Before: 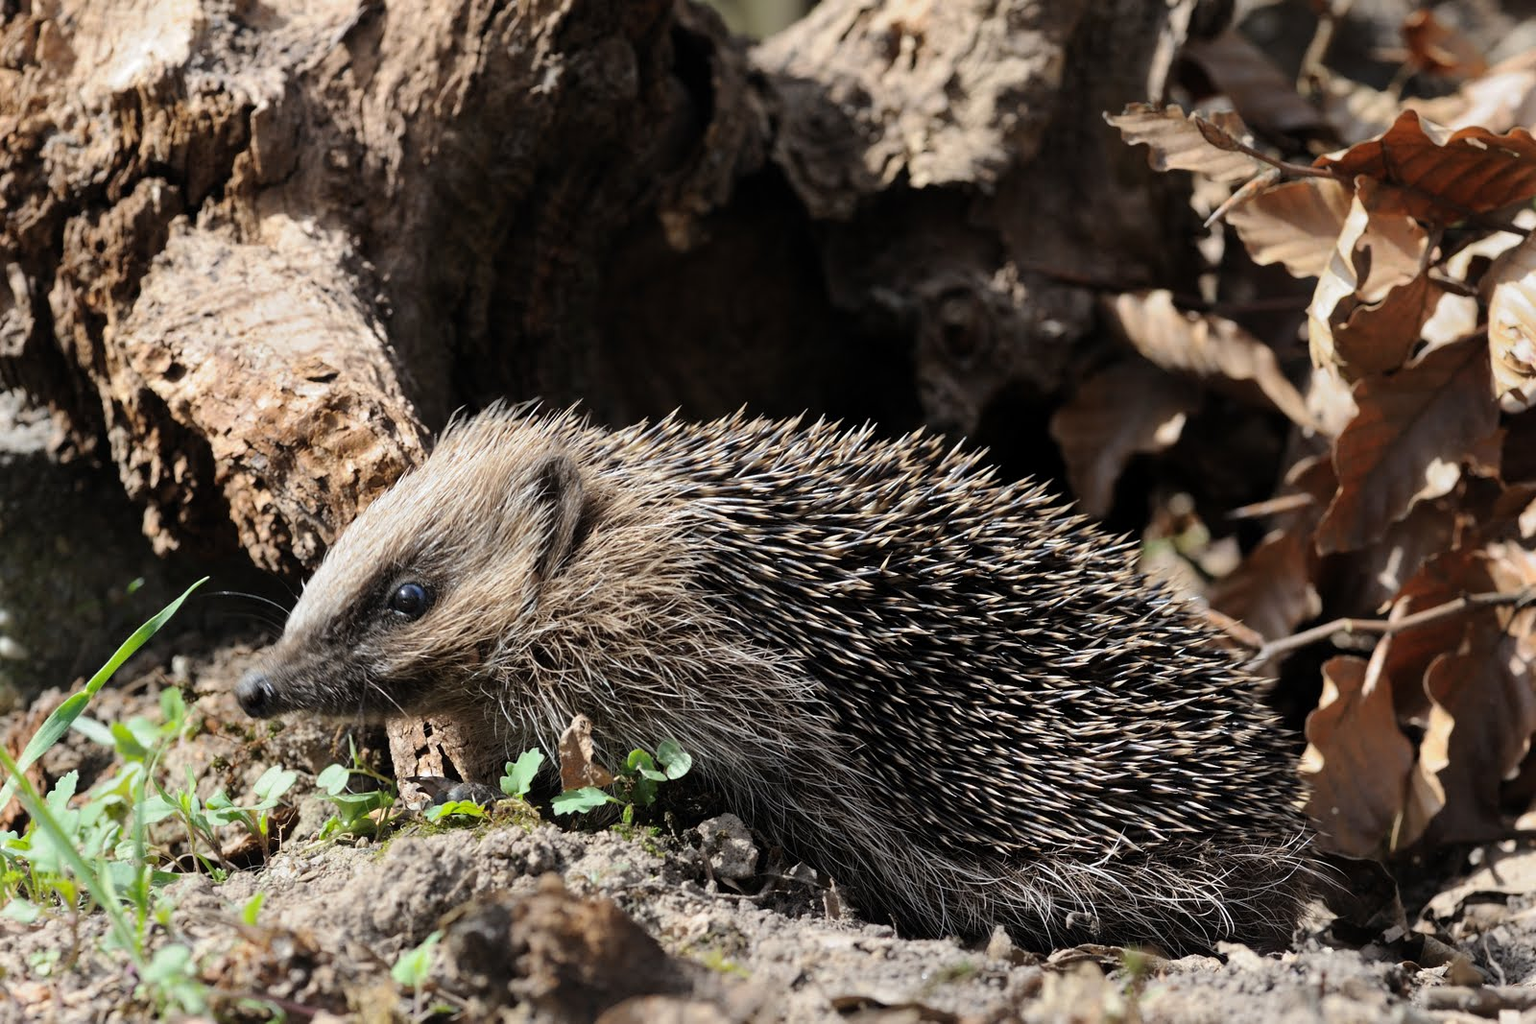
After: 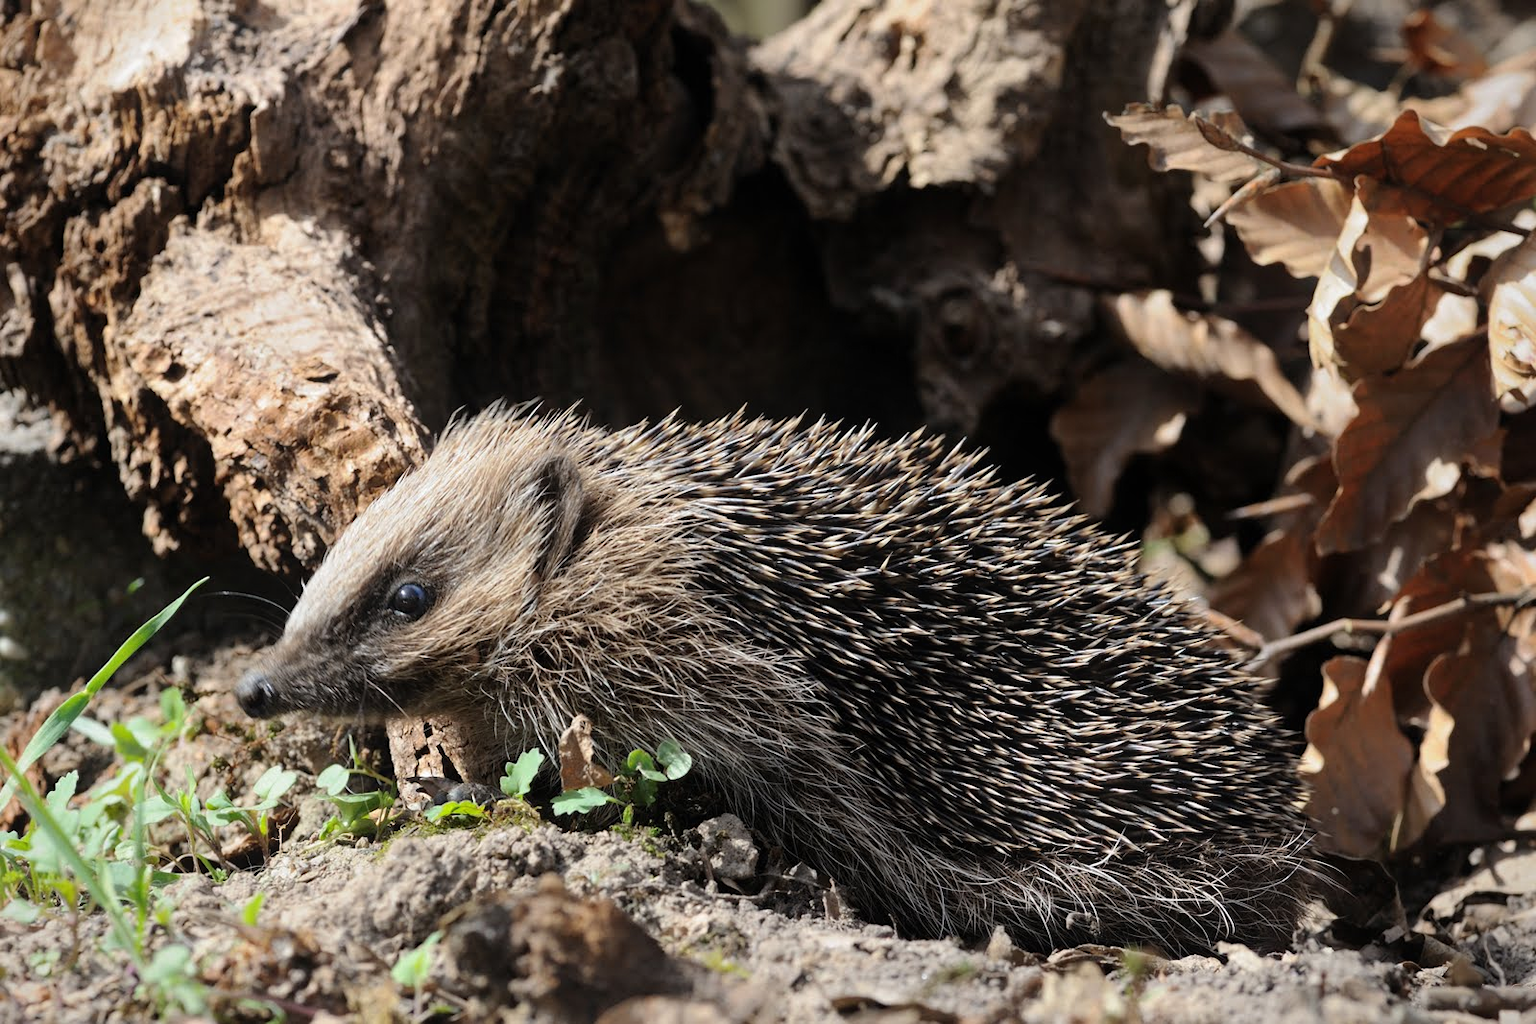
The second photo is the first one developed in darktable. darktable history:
vignetting: fall-off start 97.23%, saturation -0.024, center (-0.033, -0.042), width/height ratio 1.179, unbound false
bloom: size 15%, threshold 97%, strength 7%
